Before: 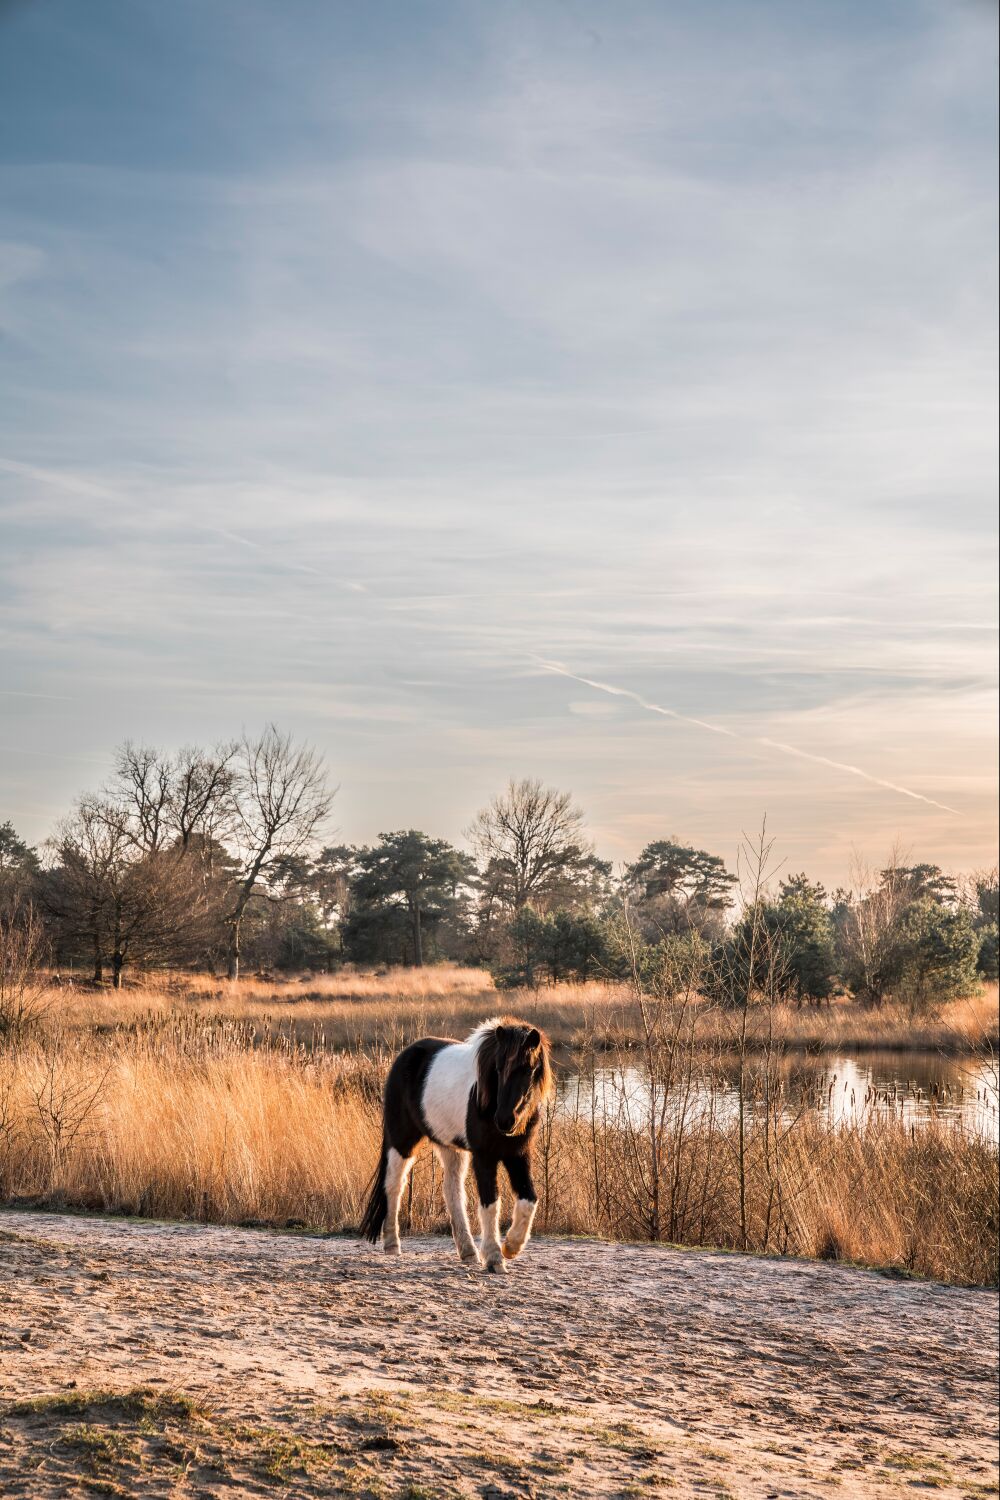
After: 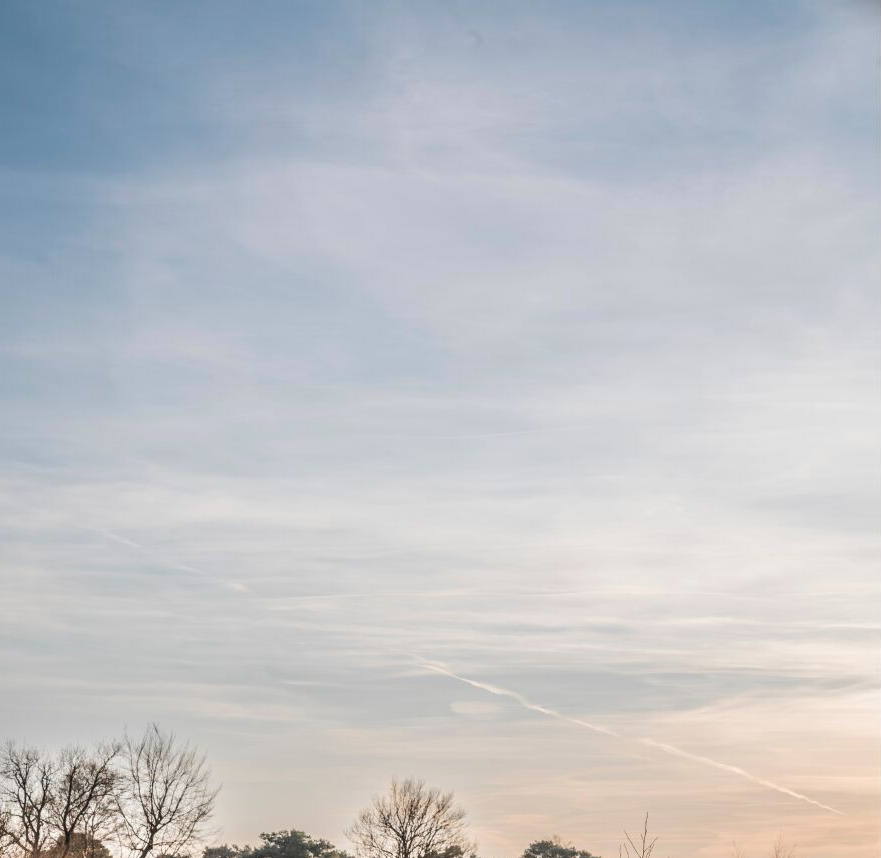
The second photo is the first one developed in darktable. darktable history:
crop and rotate: left 11.812%, bottom 42.776%
color zones: curves: ch0 [(0.068, 0.464) (0.25, 0.5) (0.48, 0.508) (0.75, 0.536) (0.886, 0.476) (0.967, 0.456)]; ch1 [(0.066, 0.456) (0.25, 0.5) (0.616, 0.508) (0.746, 0.56) (0.934, 0.444)]
